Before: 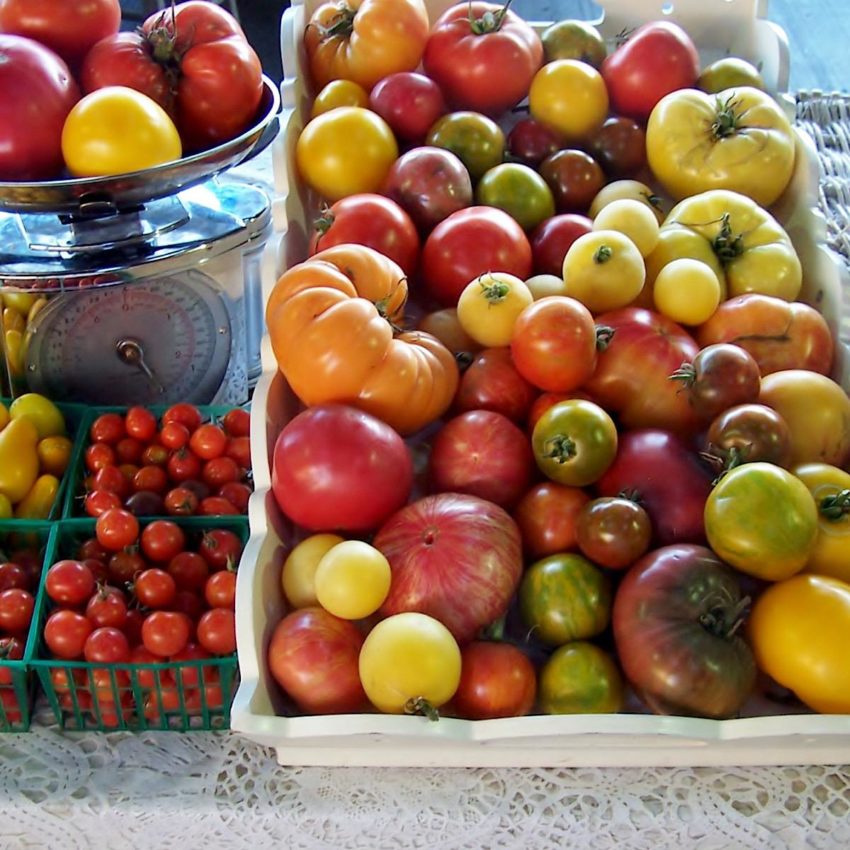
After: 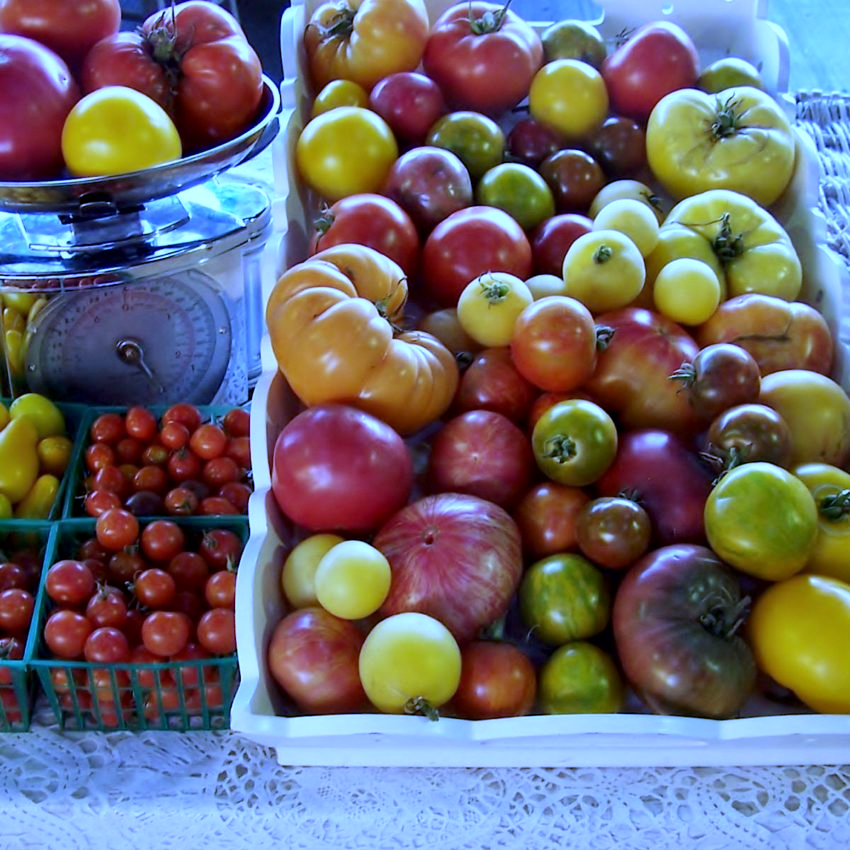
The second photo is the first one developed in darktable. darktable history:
local contrast: mode bilateral grid, contrast 20, coarseness 50, detail 120%, midtone range 0.2
white balance: red 0.766, blue 1.537
